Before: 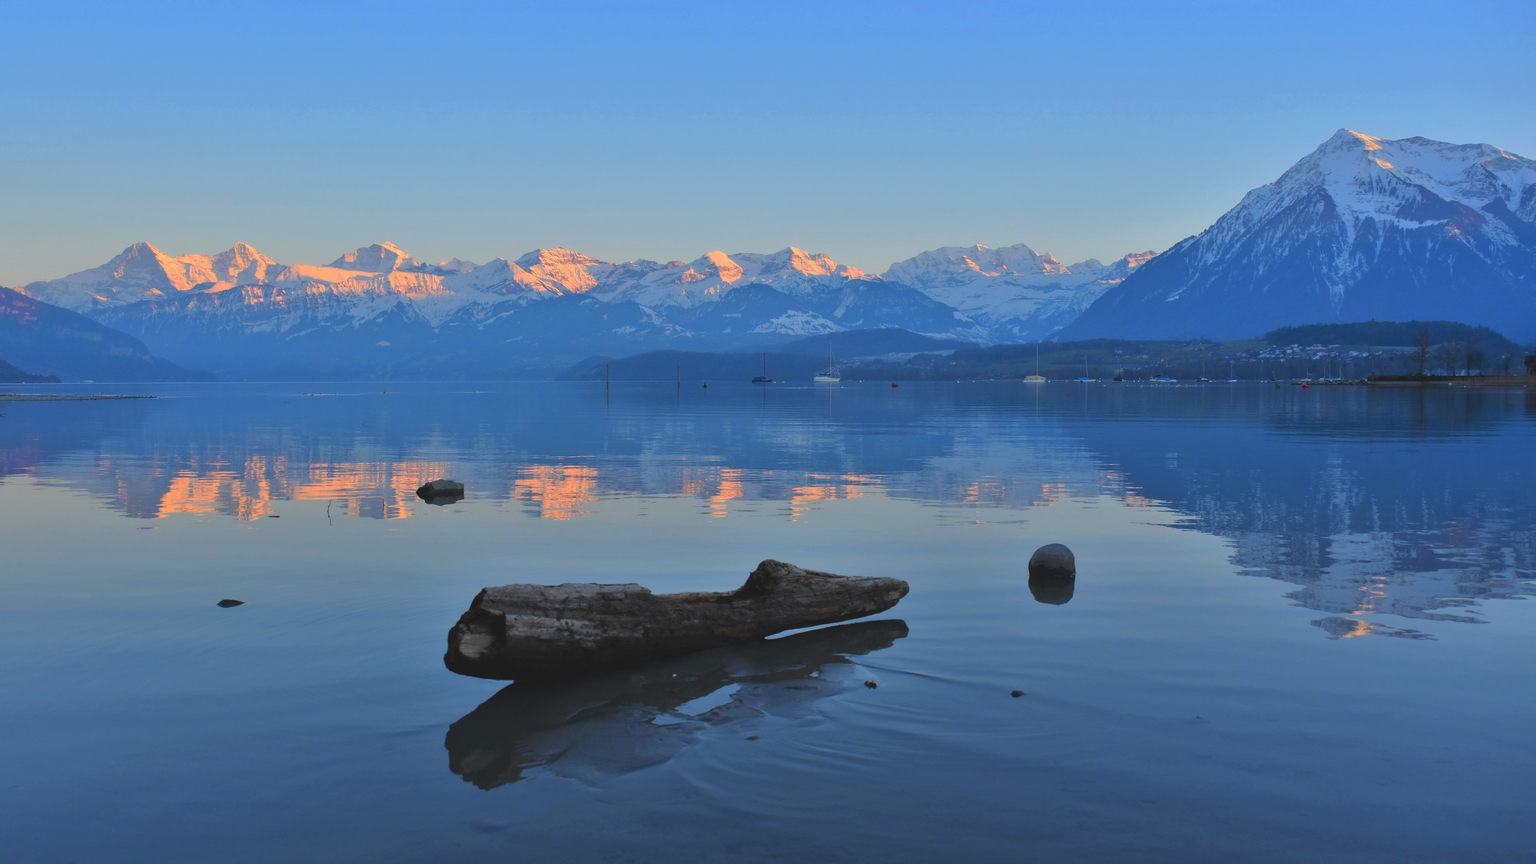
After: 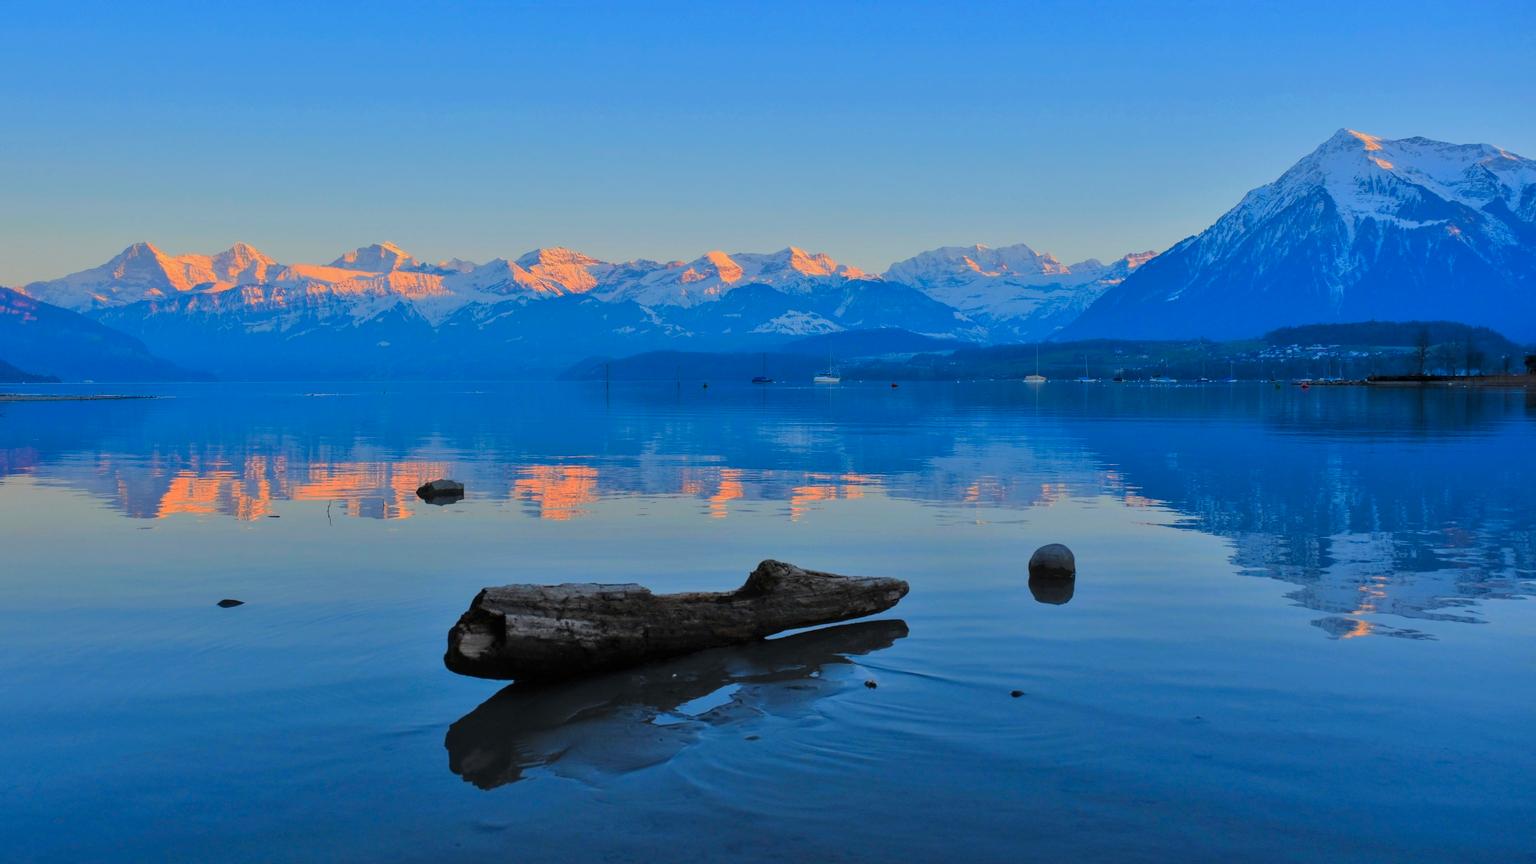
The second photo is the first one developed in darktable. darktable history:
contrast brightness saturation: saturation 0.5
filmic rgb: black relative exposure -7.65 EV, white relative exposure 4.56 EV, hardness 3.61
local contrast: on, module defaults
